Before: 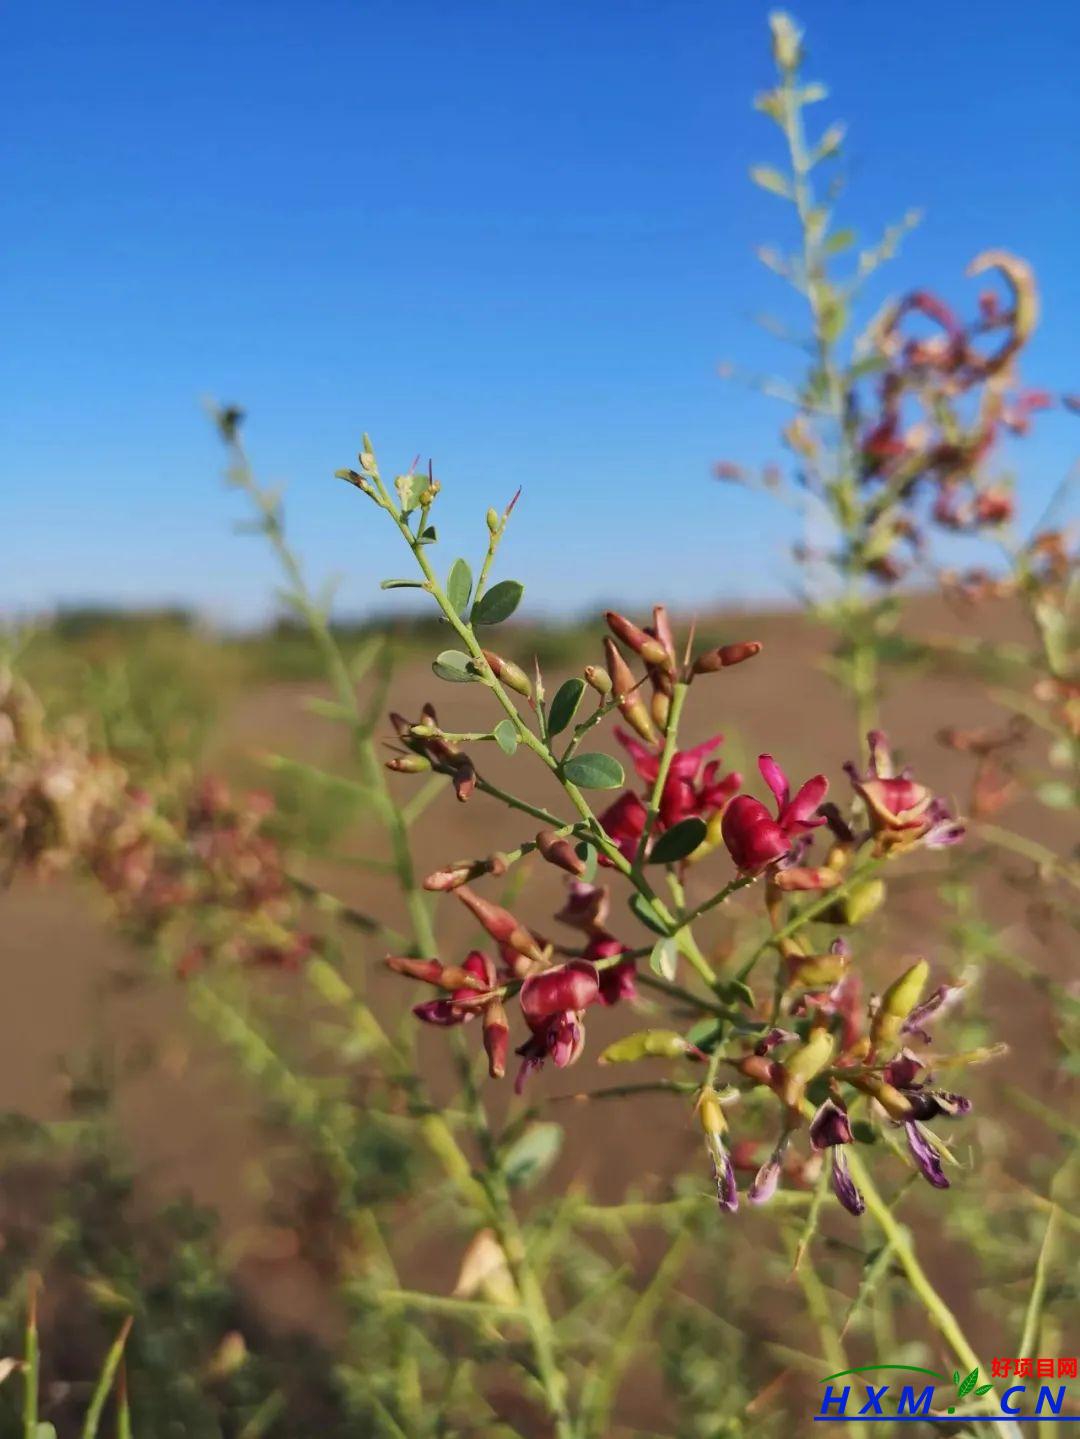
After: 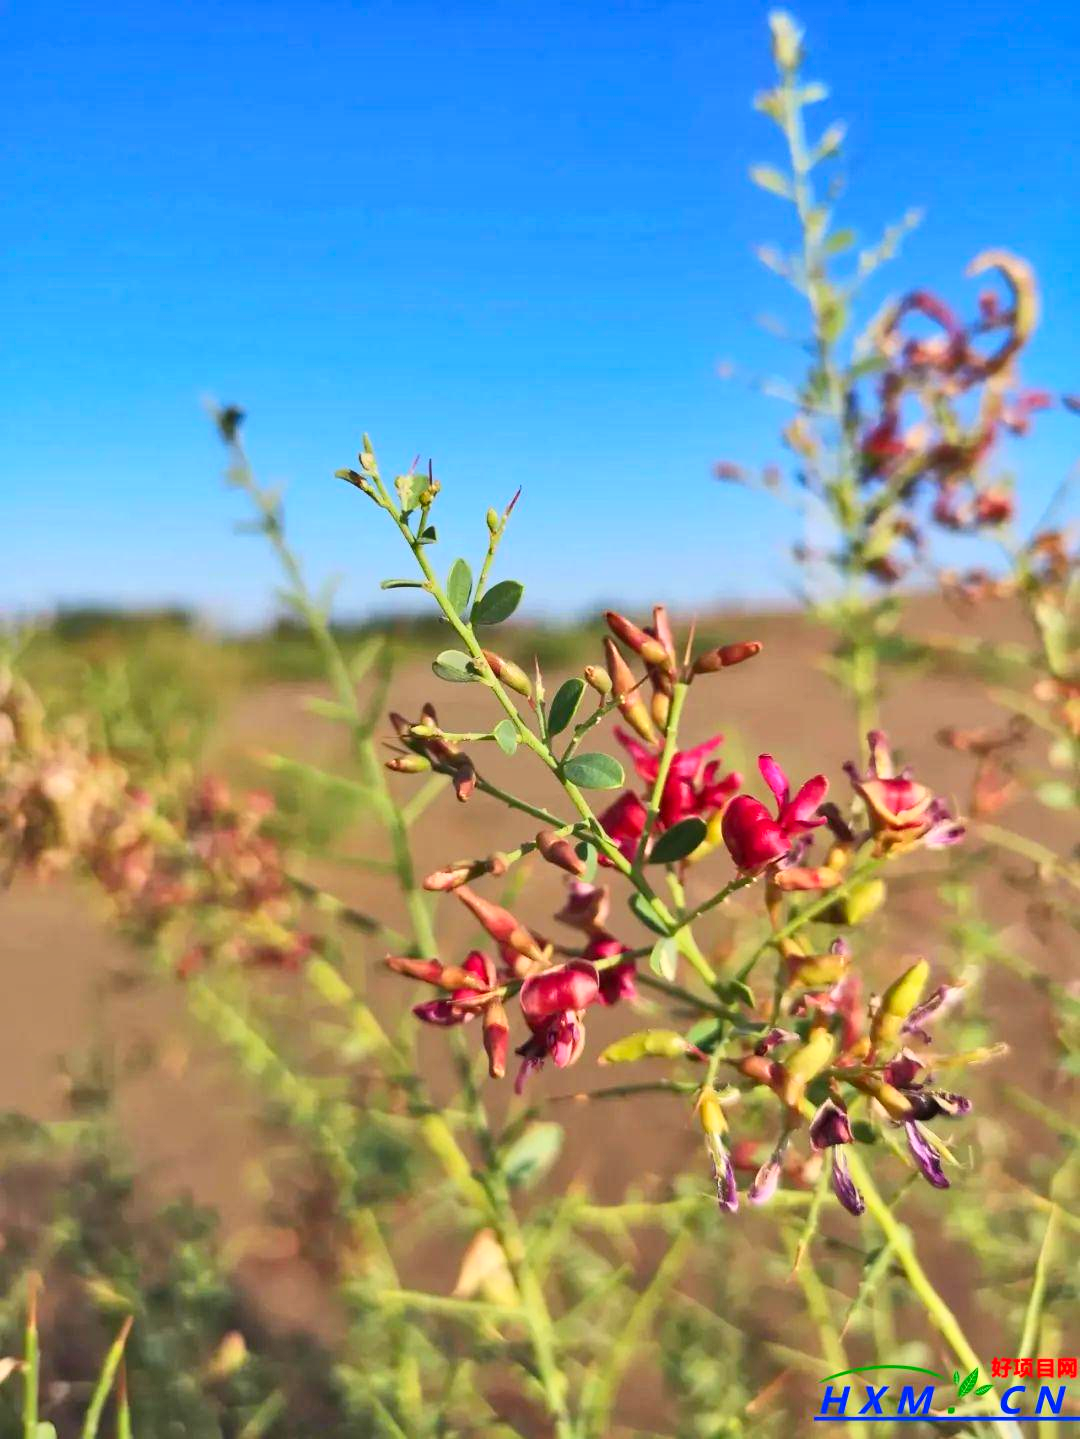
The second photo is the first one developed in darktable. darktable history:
shadows and highlights: soften with gaussian
contrast brightness saturation: contrast 0.199, brightness 0.165, saturation 0.22
tone equalizer: -8 EV -0.002 EV, -7 EV 0.004 EV, -6 EV -0.028 EV, -5 EV 0.012 EV, -4 EV -0.016 EV, -3 EV 0.035 EV, -2 EV -0.076 EV, -1 EV -0.29 EV, +0 EV -0.593 EV
exposure: black level correction 0, exposure 0.689 EV, compensate highlight preservation false
